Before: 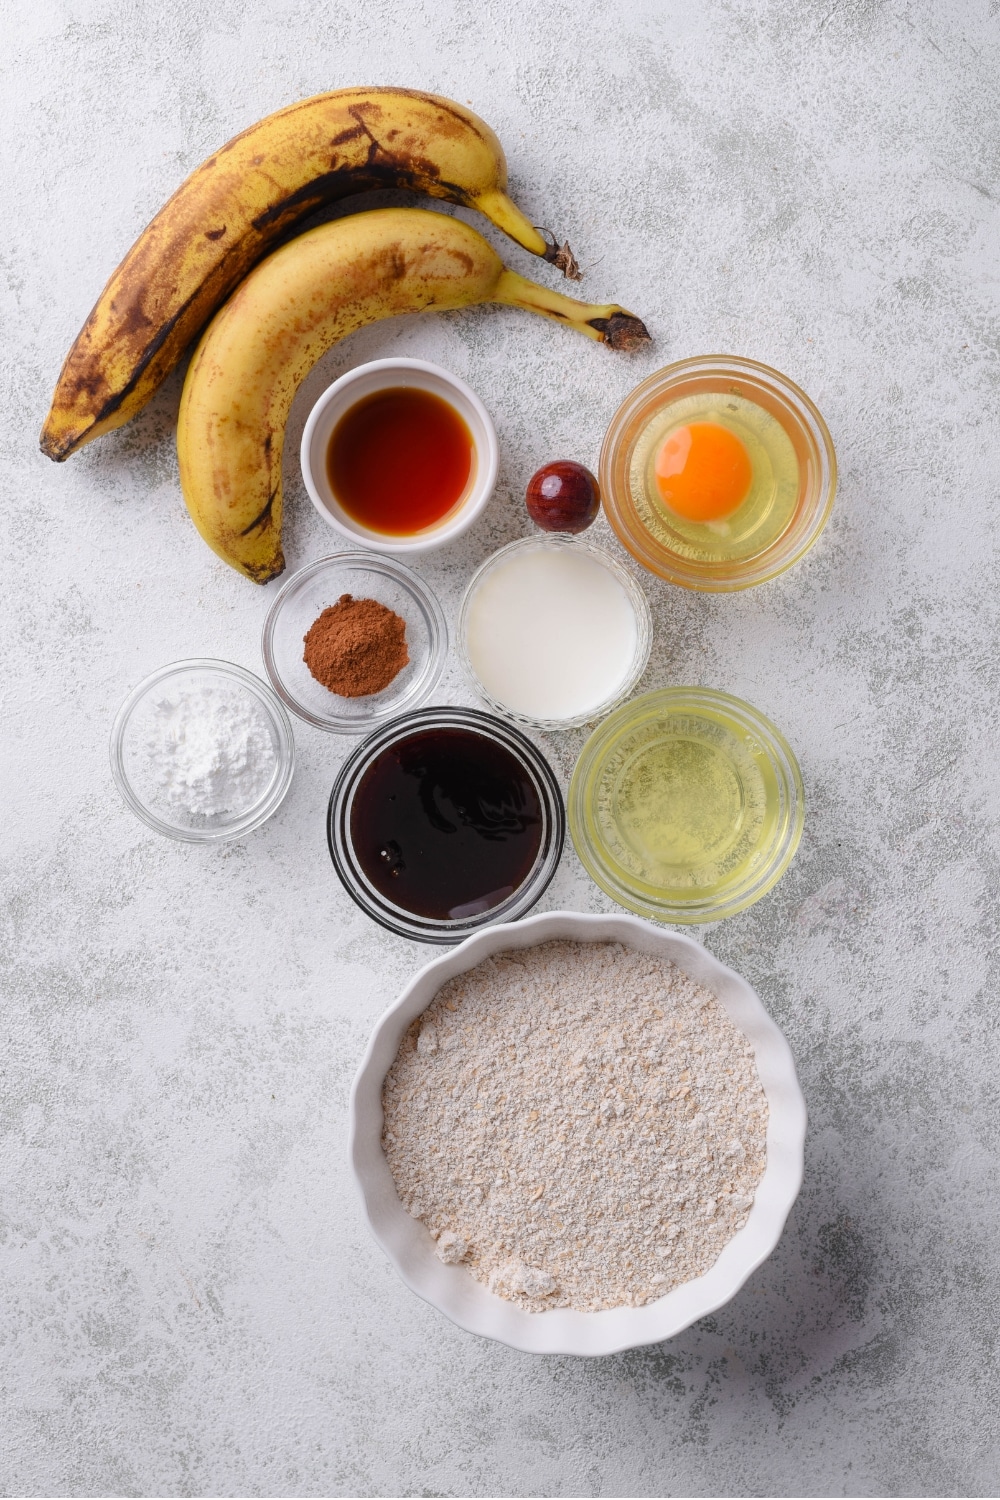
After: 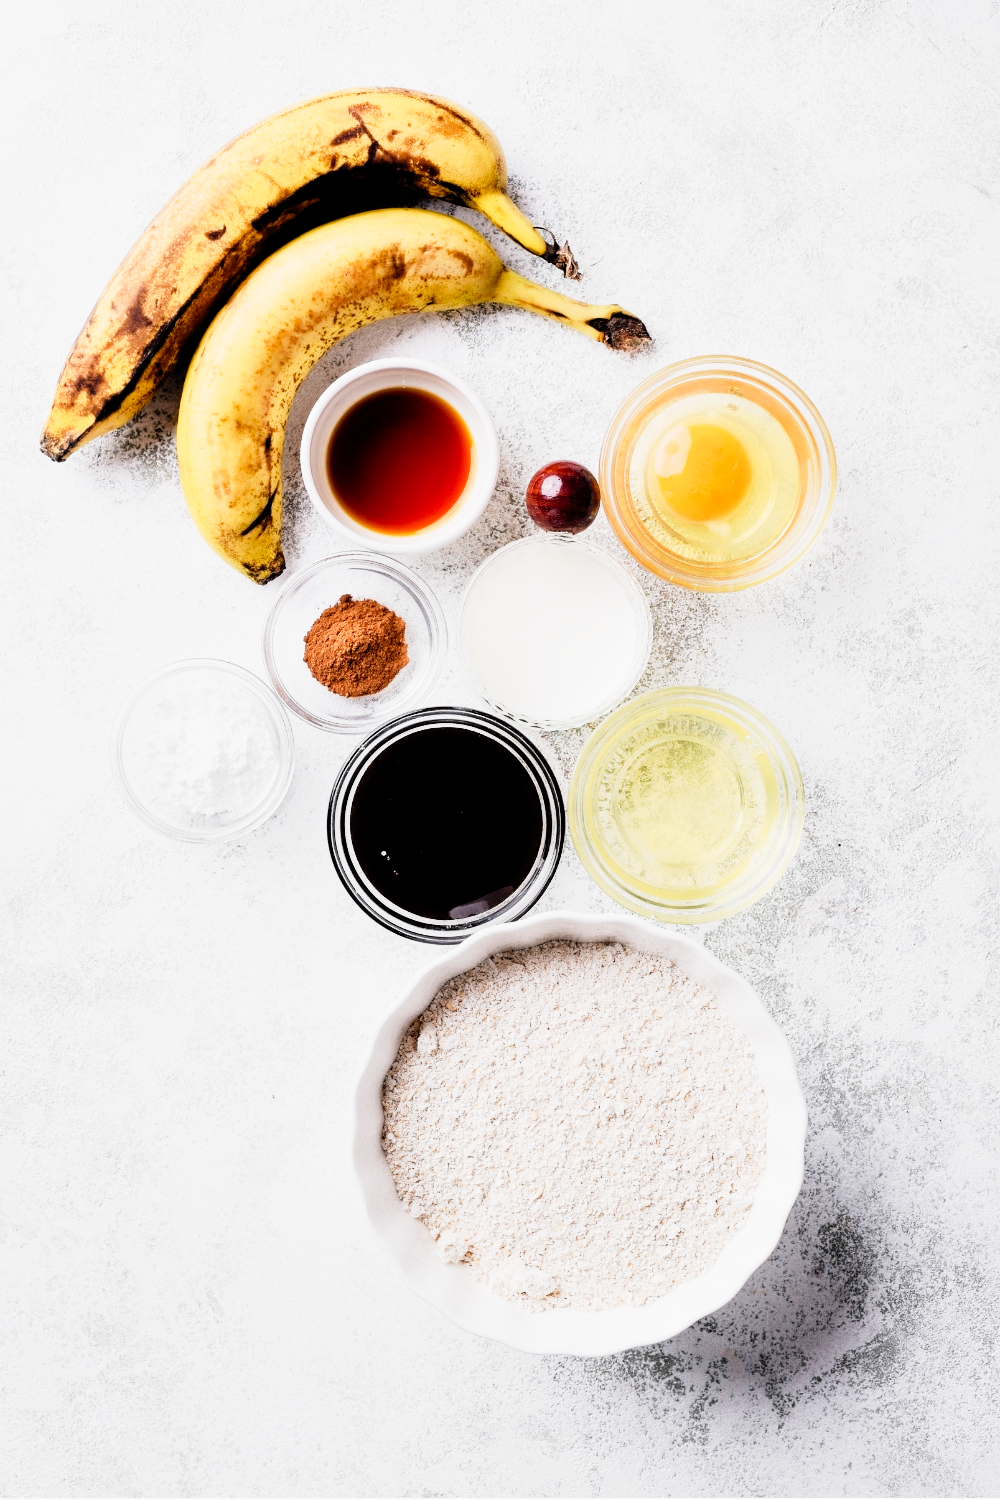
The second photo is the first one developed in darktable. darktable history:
filmic rgb: black relative exposure -5.09 EV, white relative exposure 3.99 EV, hardness 2.9, contrast 1.406, highlights saturation mix -29.75%
tone curve: curves: ch0 [(0, 0) (0.003, 0.003) (0.011, 0.012) (0.025, 0.028) (0.044, 0.049) (0.069, 0.091) (0.1, 0.144) (0.136, 0.21) (0.177, 0.277) (0.224, 0.352) (0.277, 0.433) (0.335, 0.523) (0.399, 0.613) (0.468, 0.702) (0.543, 0.79) (0.623, 0.867) (0.709, 0.916) (0.801, 0.946) (0.898, 0.972) (1, 1)], preserve colors none
local contrast: mode bilateral grid, contrast 19, coarseness 49, detail 120%, midtone range 0.2
